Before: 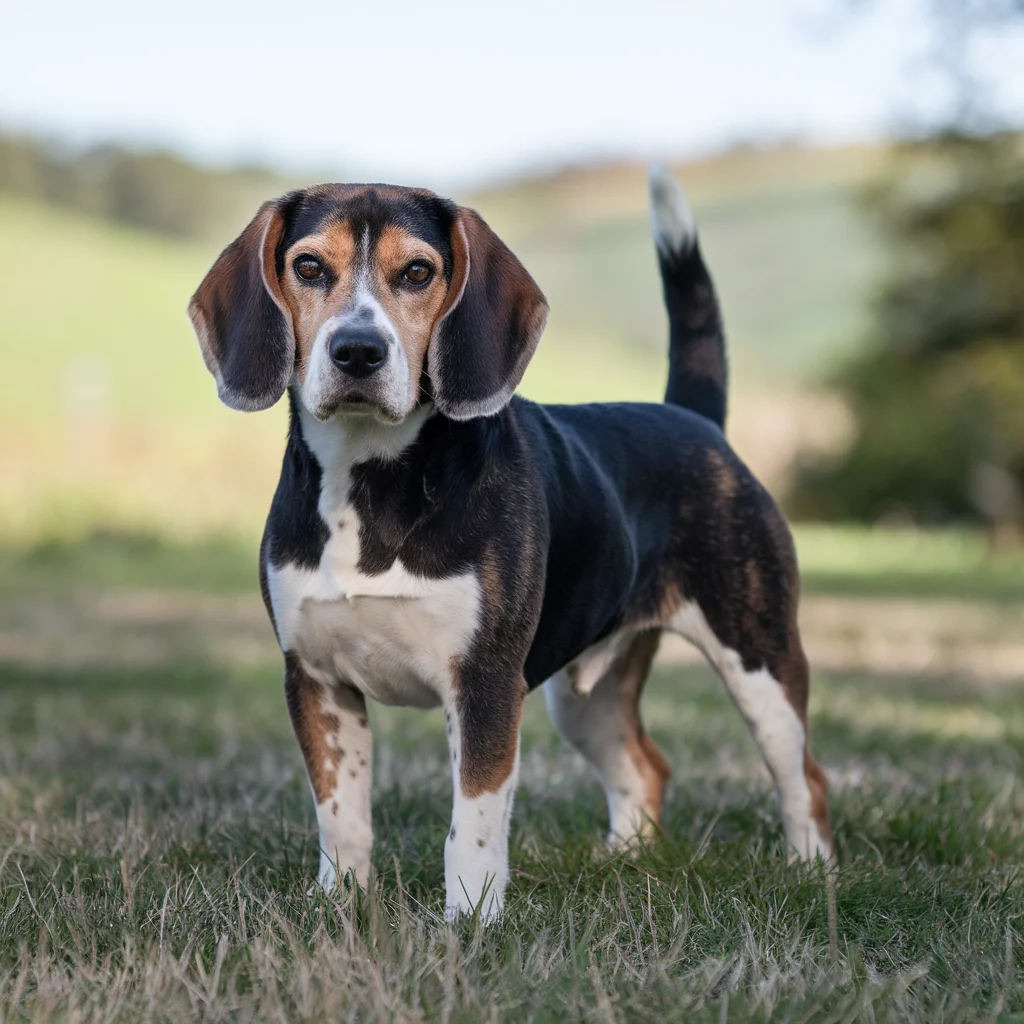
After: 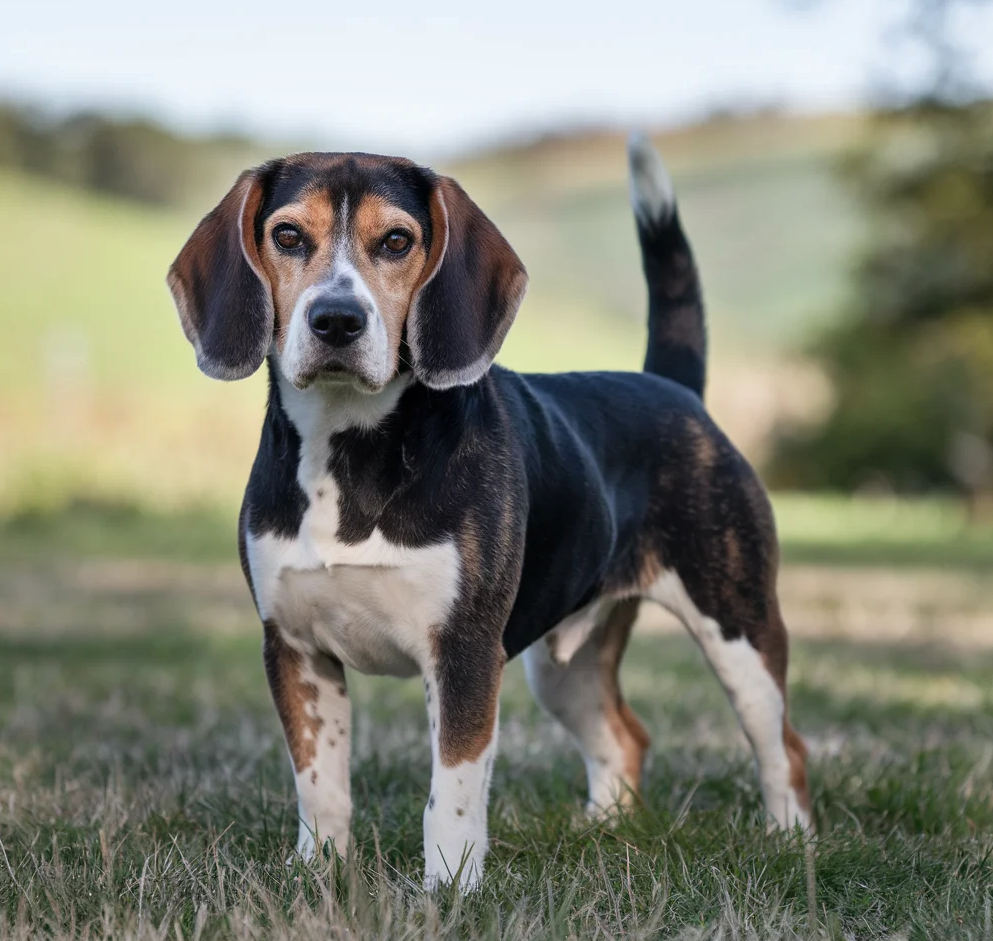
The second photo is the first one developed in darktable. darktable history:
shadows and highlights: soften with gaussian
crop: left 2.133%, top 3.079%, right 0.866%, bottom 4.931%
